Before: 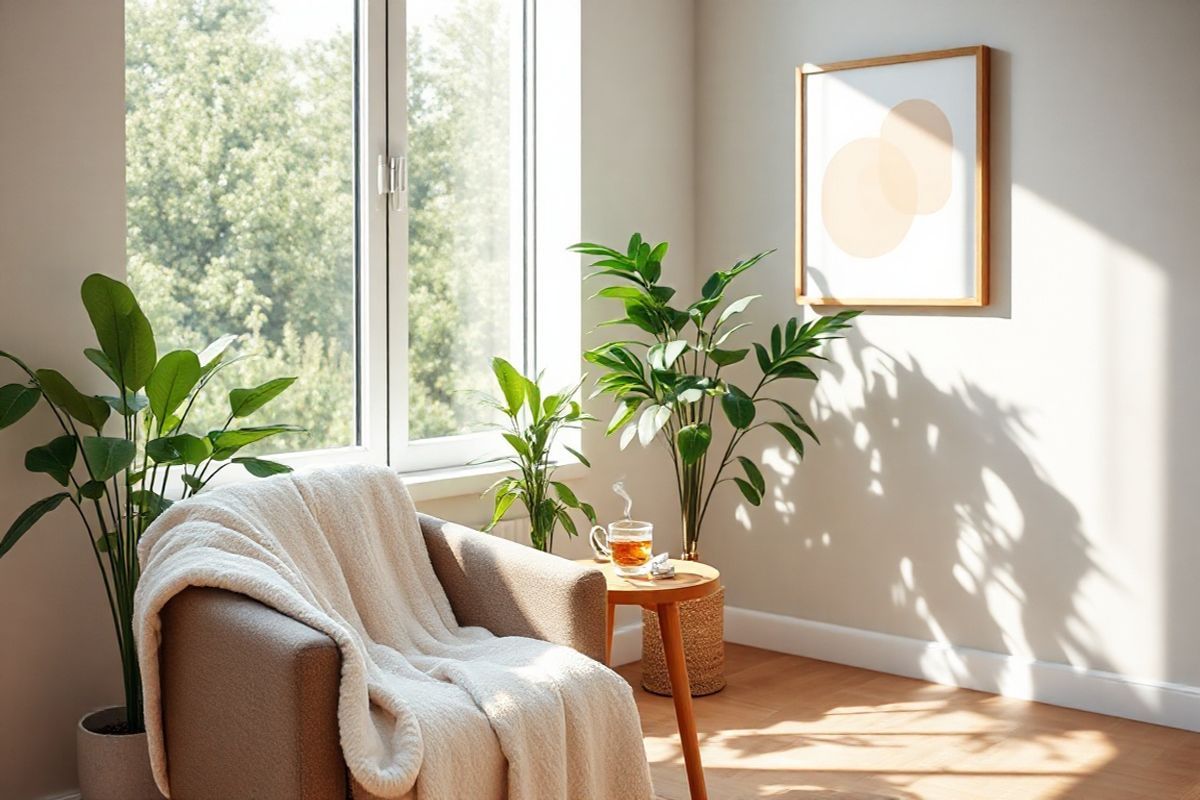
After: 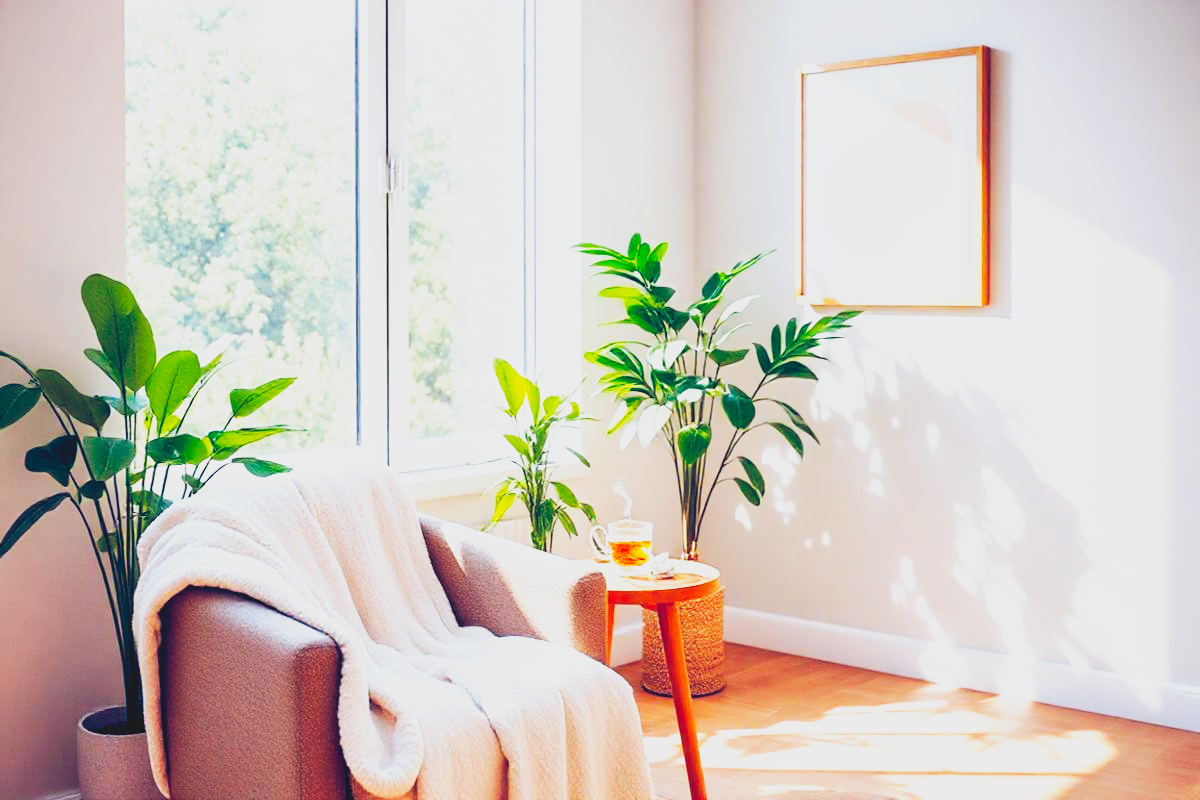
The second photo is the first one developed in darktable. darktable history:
contrast brightness saturation: contrast -0.147, brightness 0.041, saturation -0.117
color calibration: illuminant as shot in camera, x 0.358, y 0.373, temperature 4628.91 K
base curve: curves: ch0 [(0, 0) (0.007, 0.004) (0.027, 0.03) (0.046, 0.07) (0.207, 0.54) (0.442, 0.872) (0.673, 0.972) (1, 1)], preserve colors none
exposure: exposure 0.132 EV, compensate highlight preservation false
color balance rgb: power › hue 173.29°, global offset › luminance -0.285%, global offset › chroma 0.302%, global offset › hue 259.34°, perceptual saturation grading › global saturation 24.882%, global vibrance 34.57%
